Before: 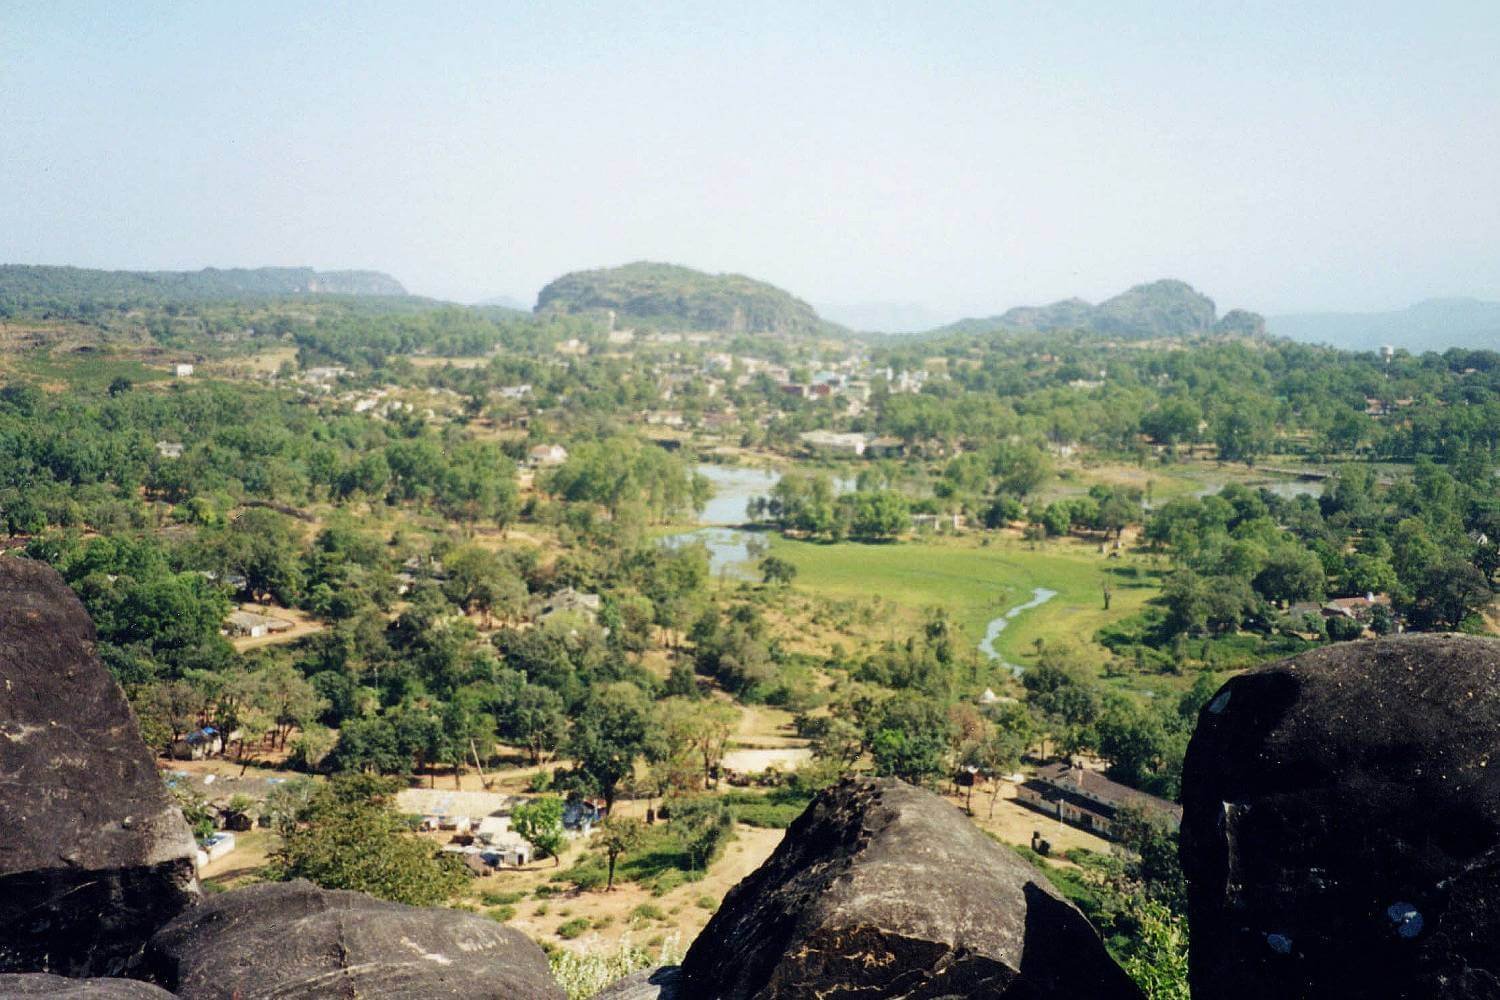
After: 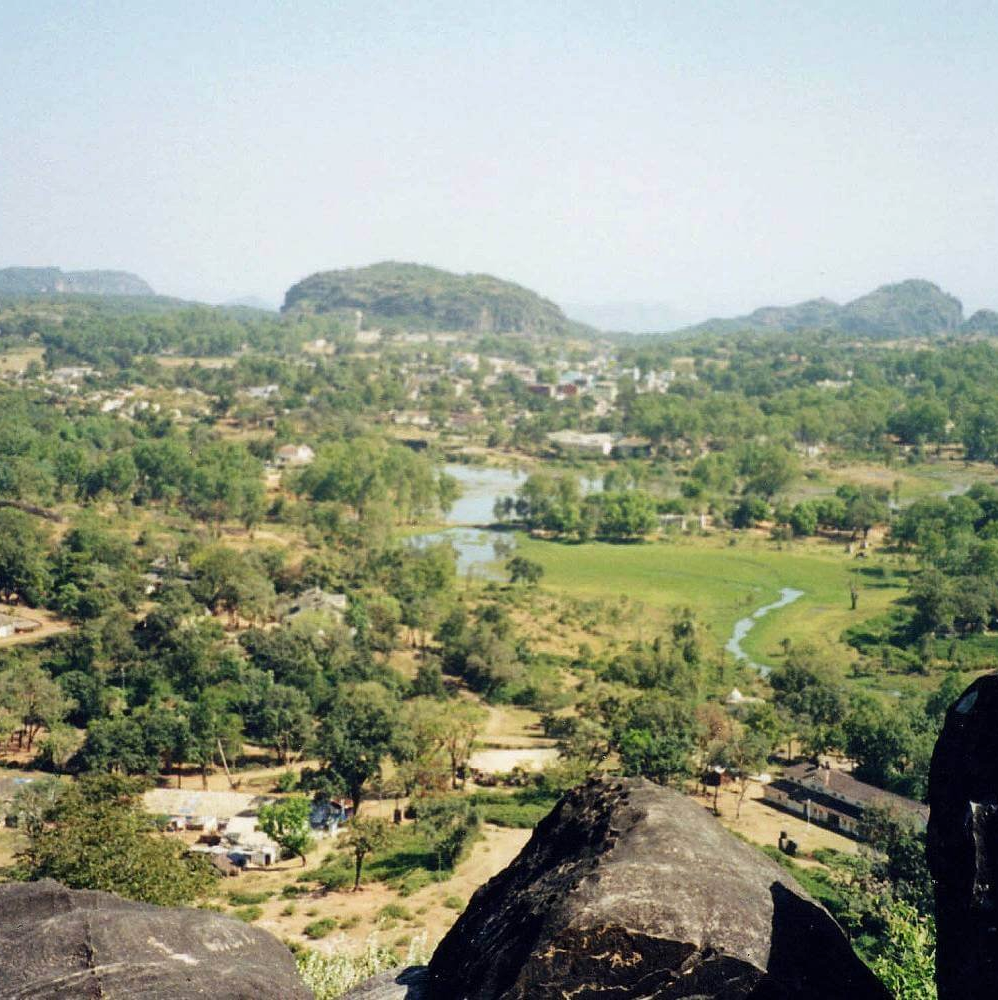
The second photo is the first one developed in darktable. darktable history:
crop: left 16.894%, right 16.52%
shadows and highlights: radius 127.52, shadows 30.46, highlights -31.2, low approximation 0.01, soften with gaussian
